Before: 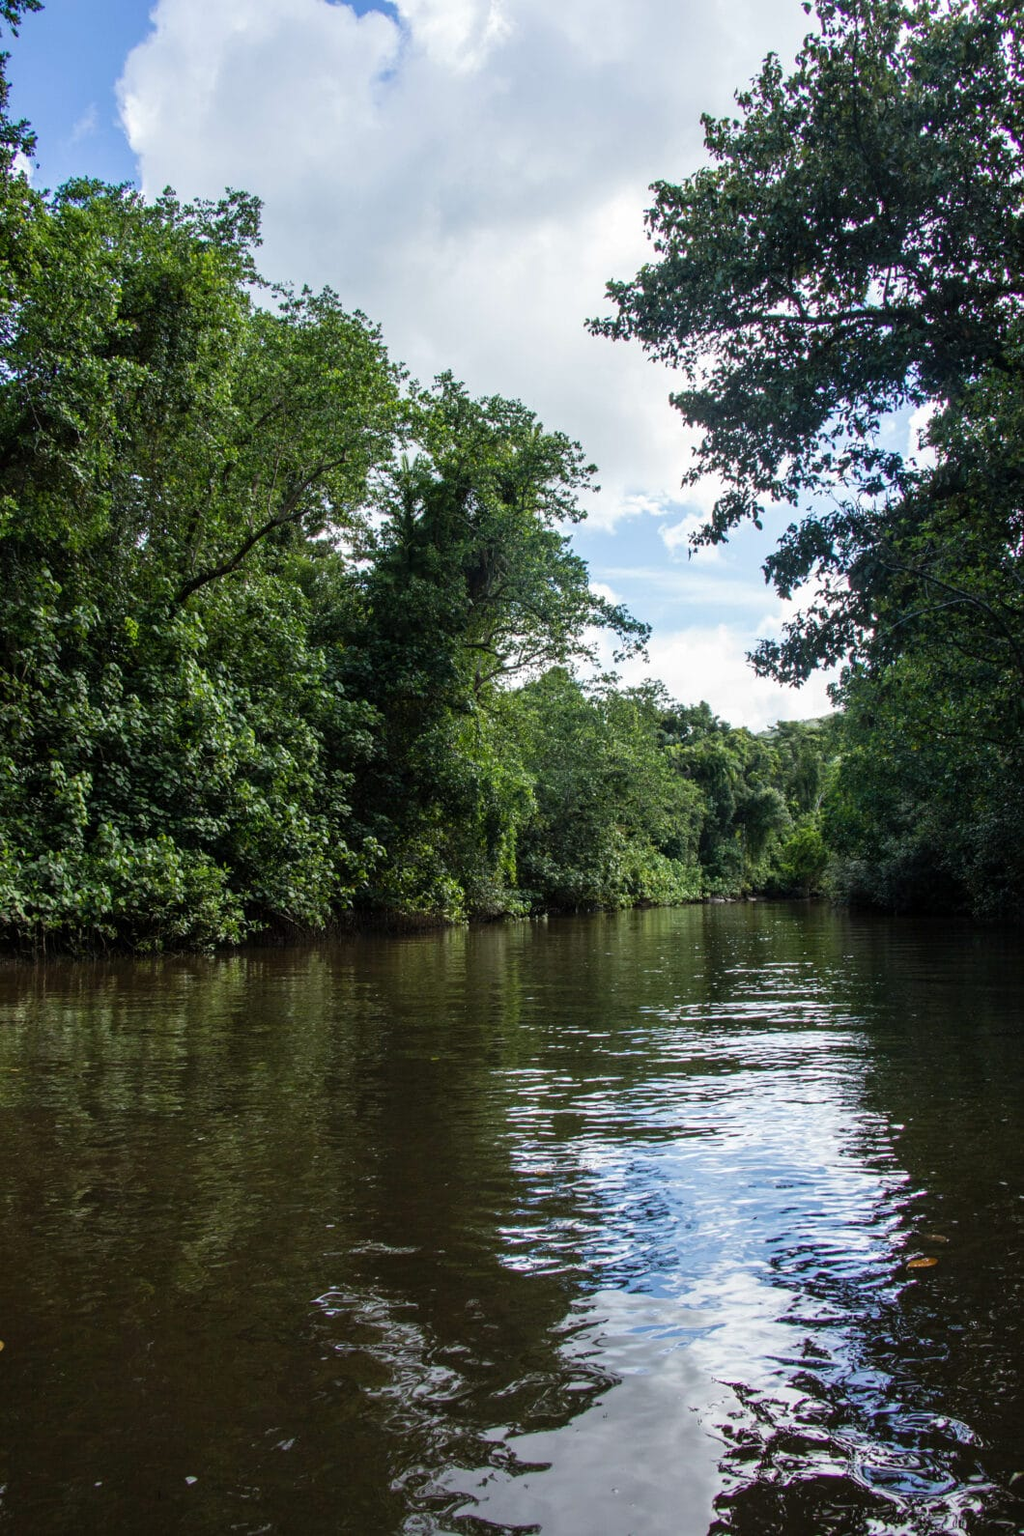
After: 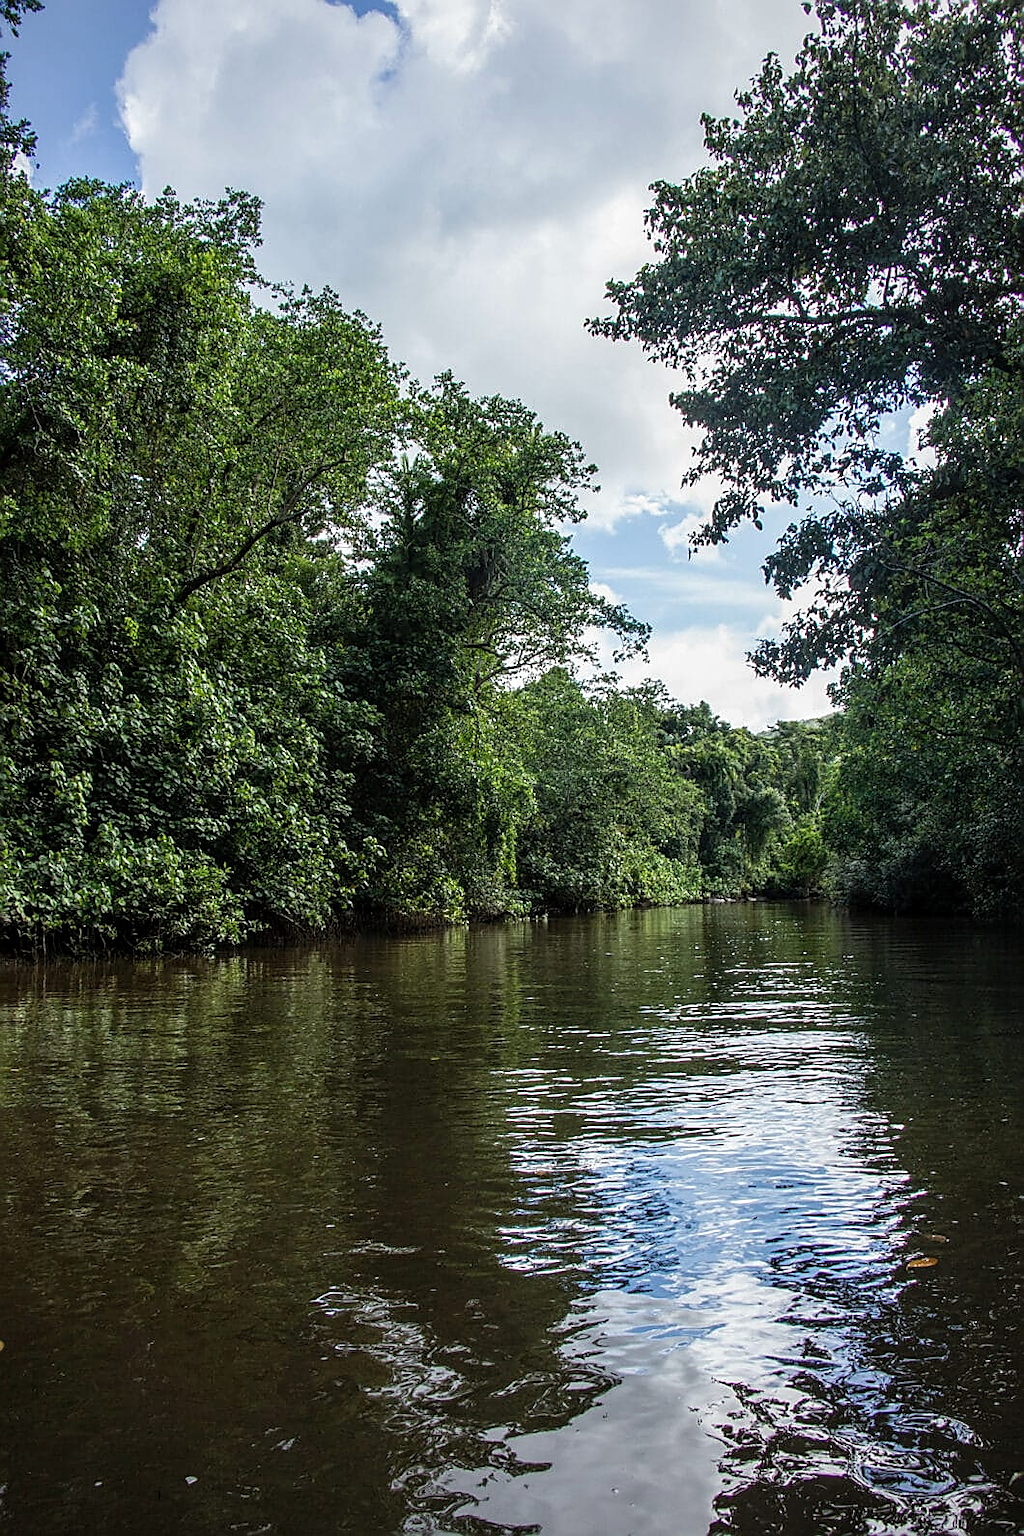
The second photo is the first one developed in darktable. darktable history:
vignetting: fall-off radius 93.12%, unbound false
sharpen: radius 1.385, amount 1.241, threshold 0.676
exposure: compensate highlight preservation false
local contrast: on, module defaults
